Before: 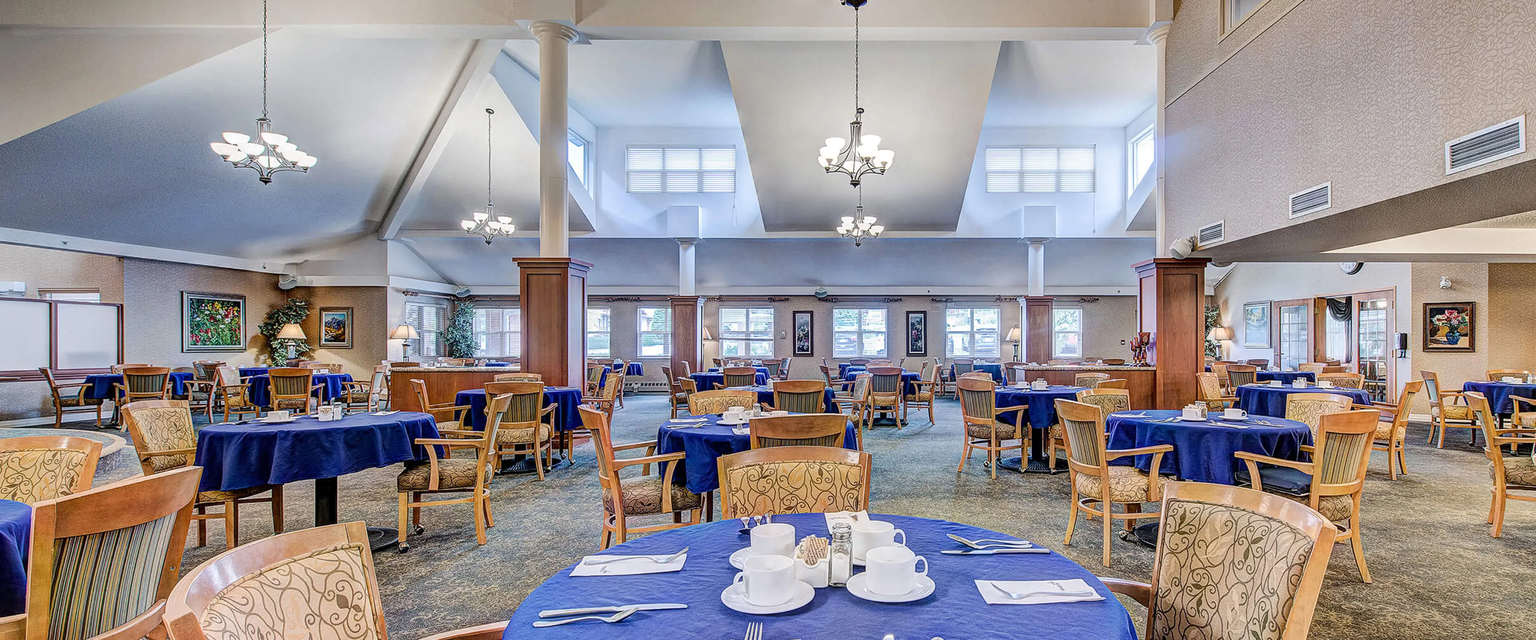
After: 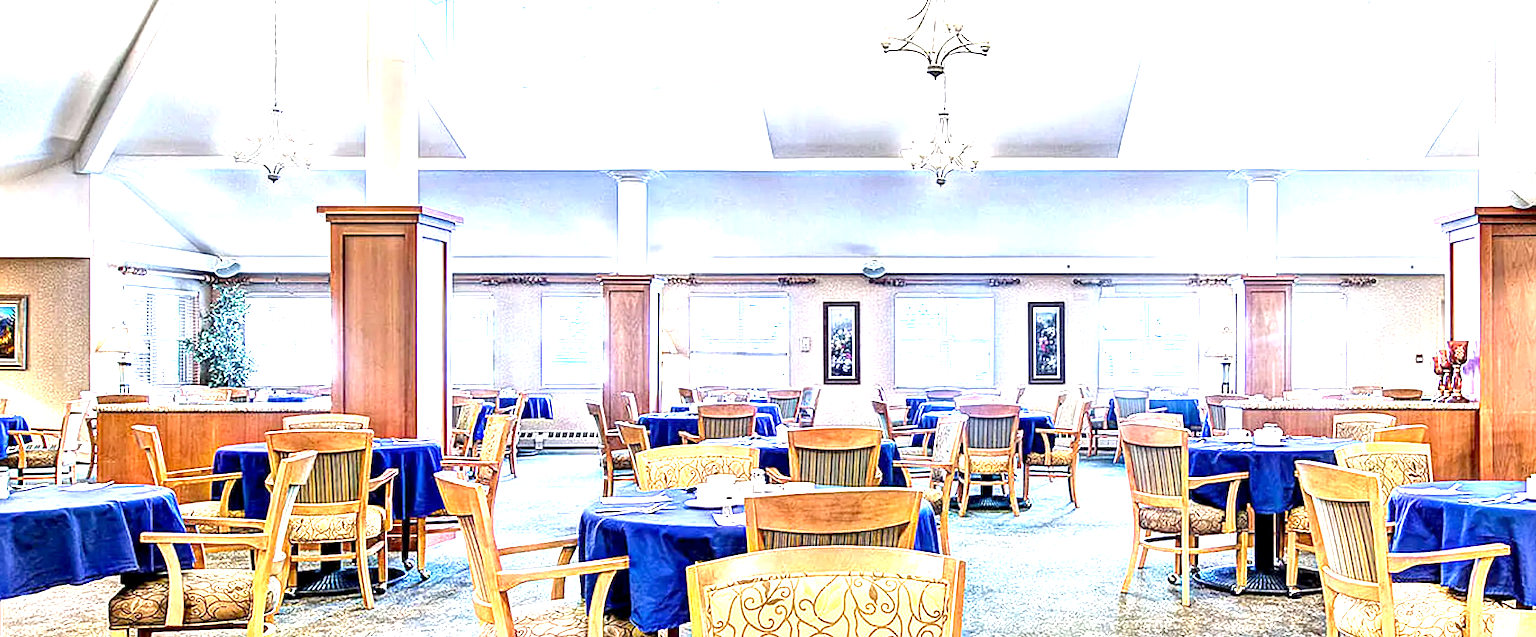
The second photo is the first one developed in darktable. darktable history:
crop and rotate: left 21.963%, top 22.506%, right 22.66%, bottom 22.327%
exposure: black level correction 0.002, exposure 1.995 EV, compensate highlight preservation false
